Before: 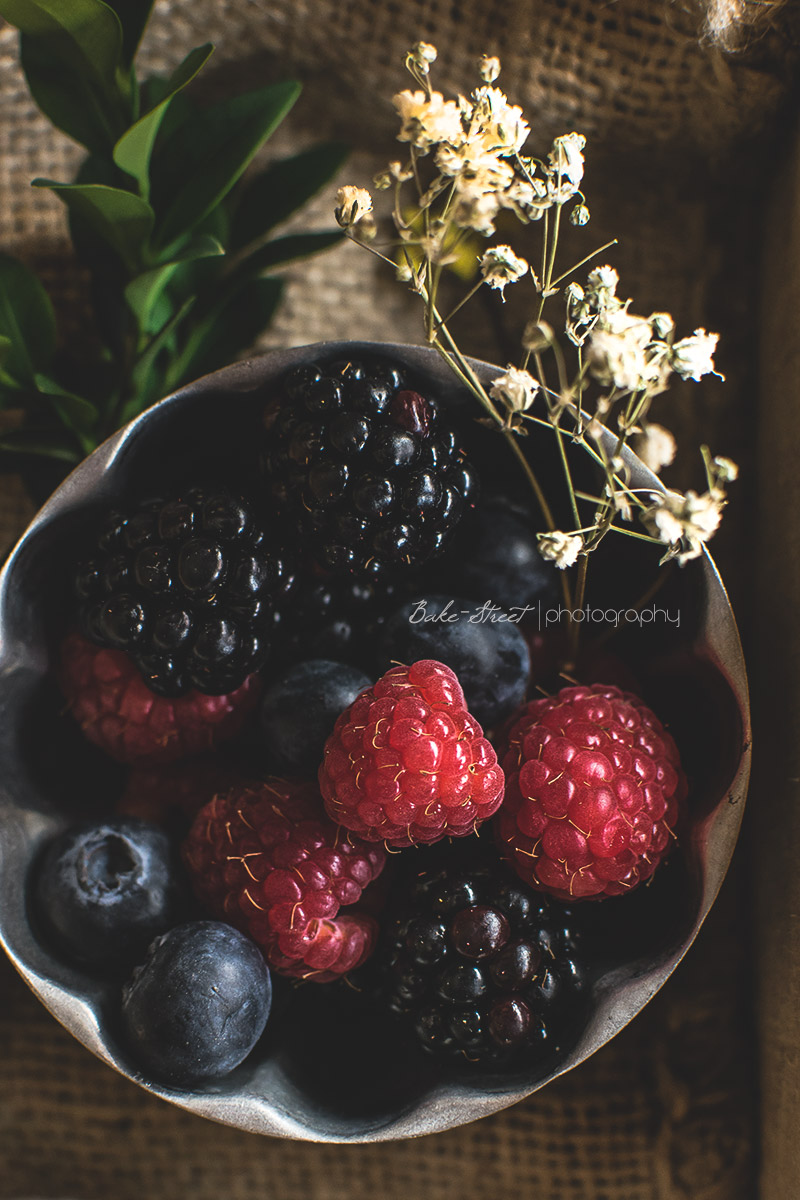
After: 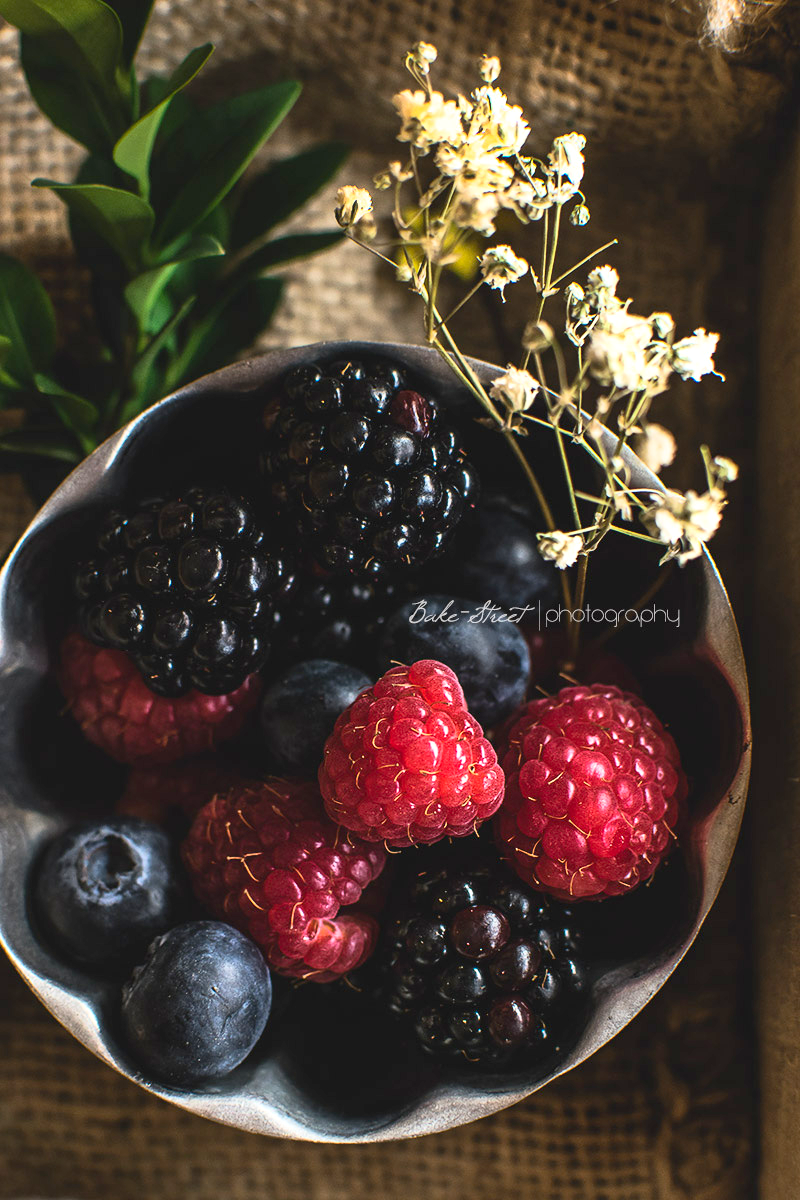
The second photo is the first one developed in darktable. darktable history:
contrast brightness saturation: contrast 0.2, brightness 0.16, saturation 0.22
exposure: black level correction 0.007, exposure 0.093 EV, compensate highlight preservation false
